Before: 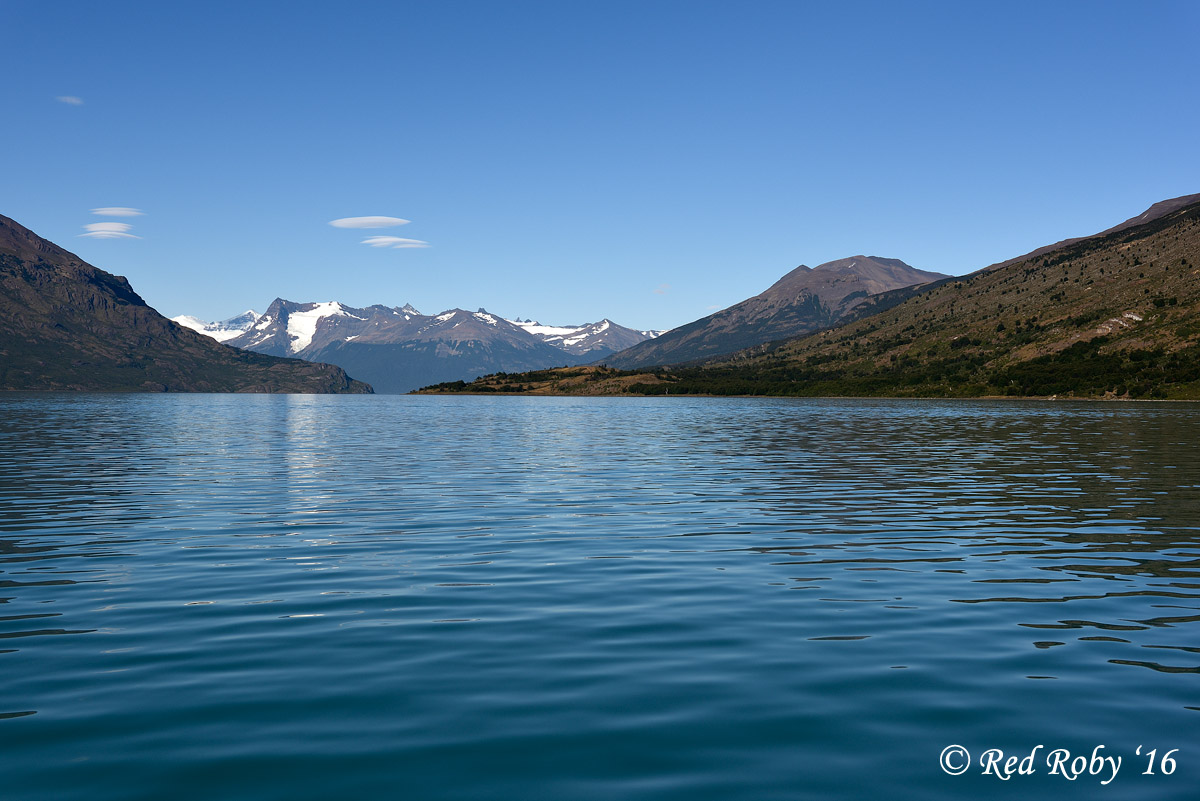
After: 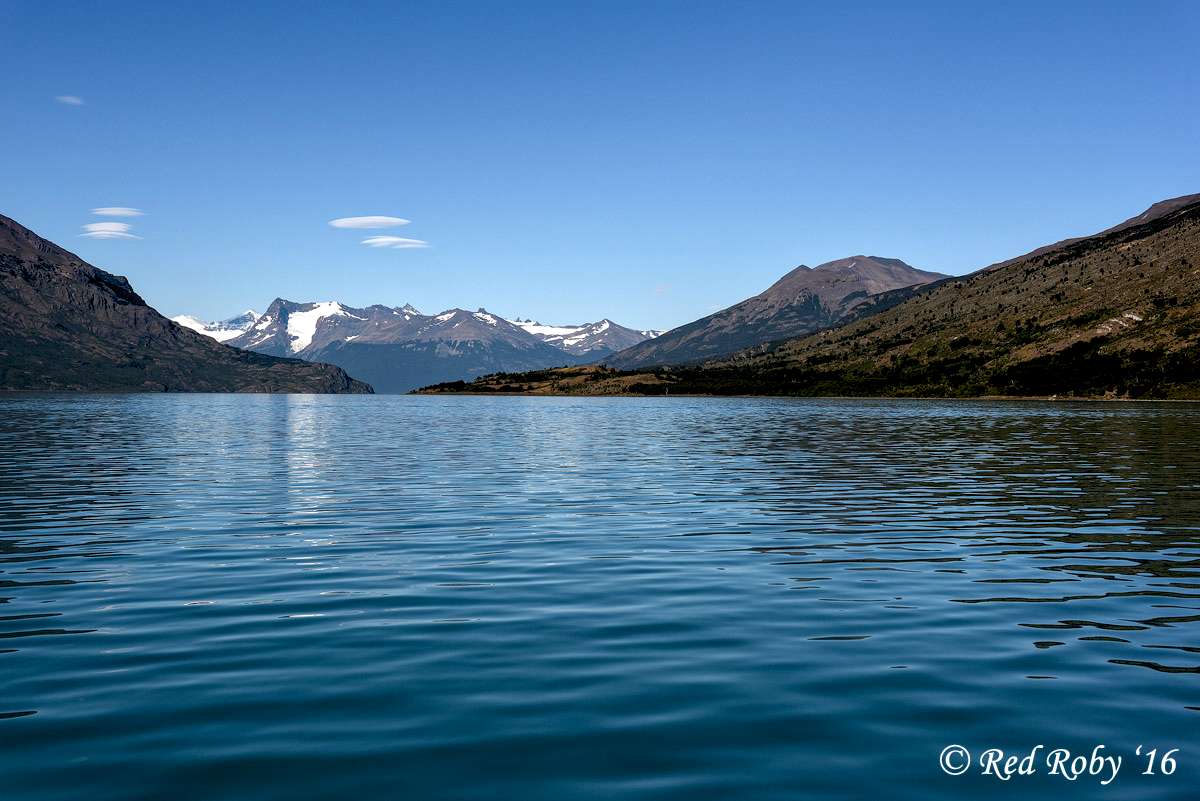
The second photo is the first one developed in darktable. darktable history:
exposure: black level correction 0.009, exposure 0.119 EV, compensate highlight preservation false
levels: levels [0.026, 0.507, 0.987]
local contrast: on, module defaults
